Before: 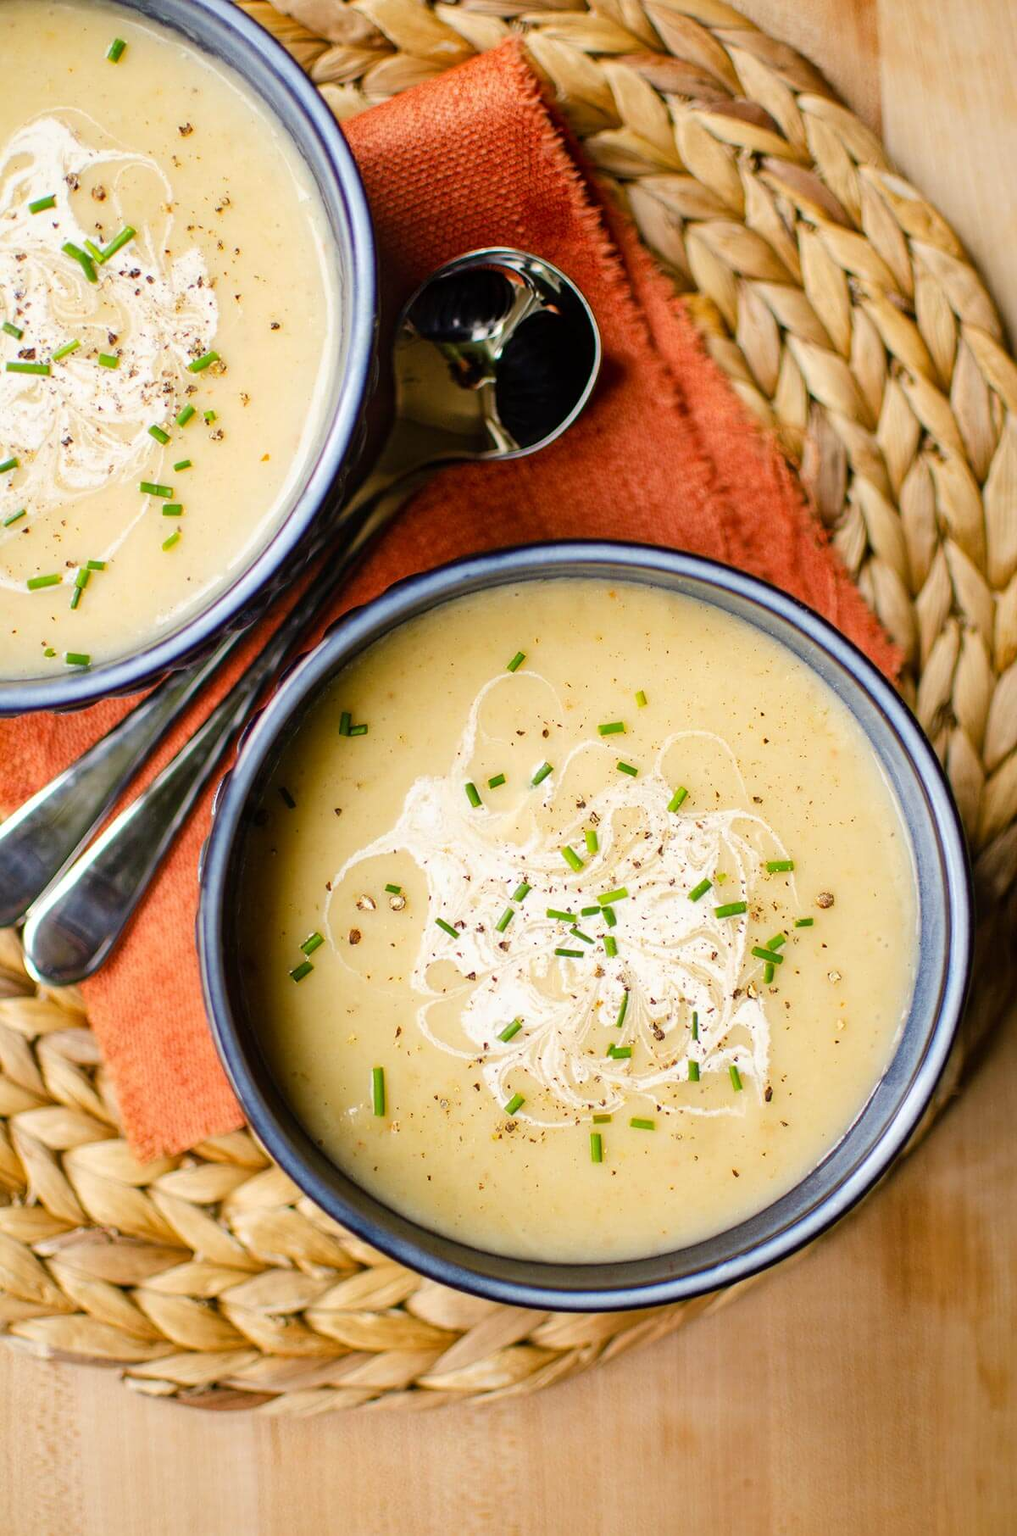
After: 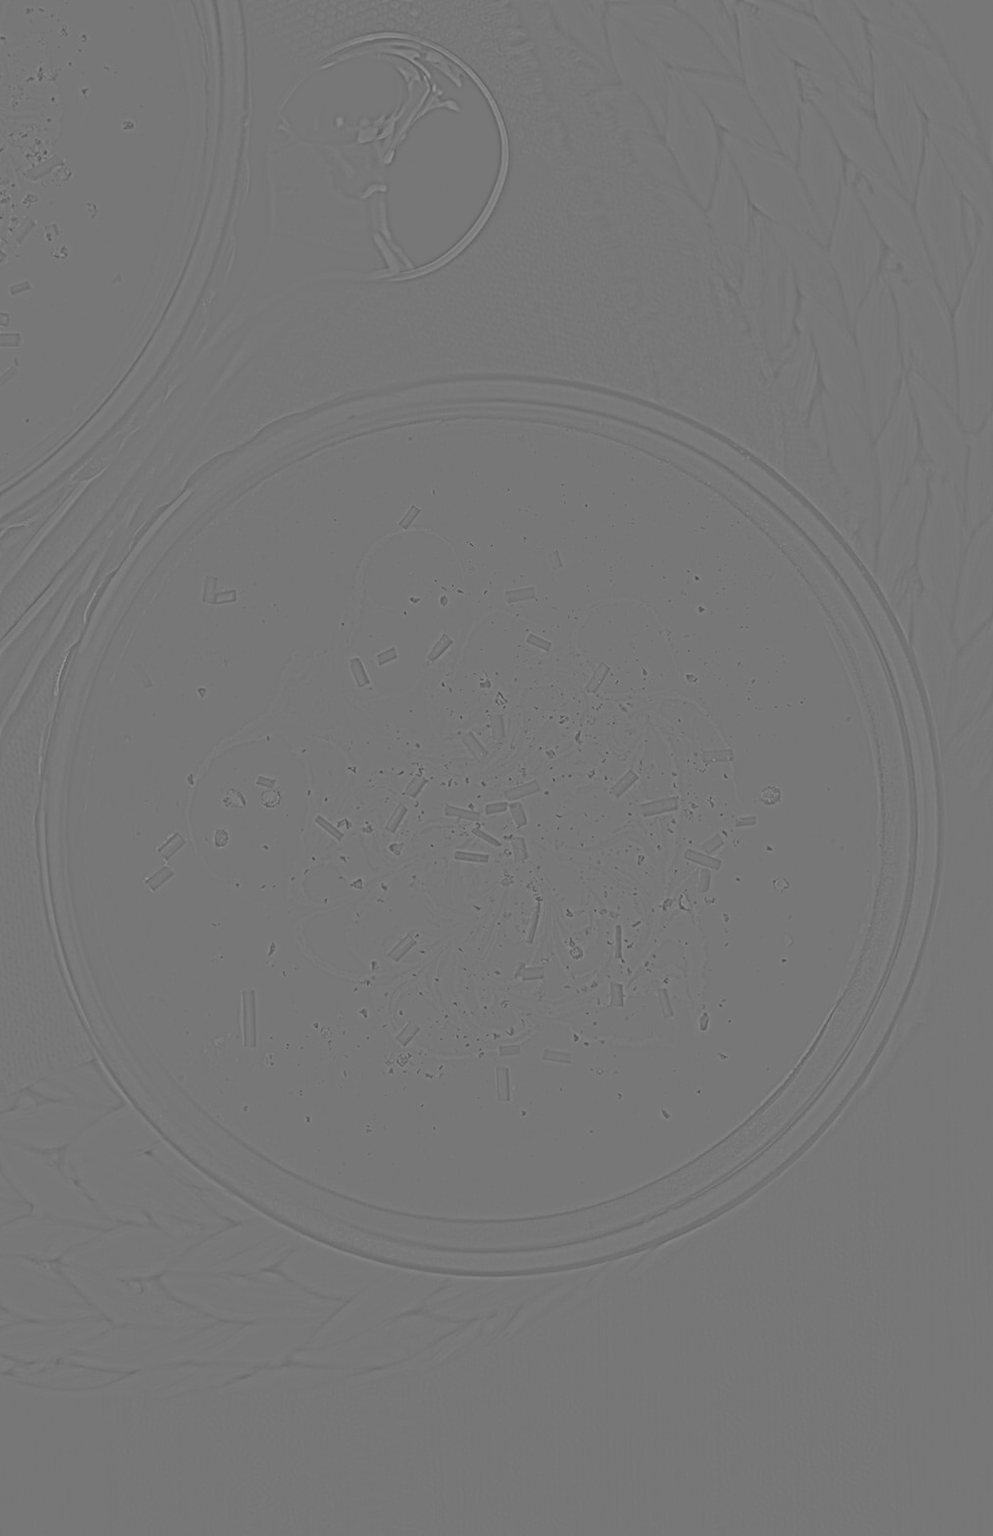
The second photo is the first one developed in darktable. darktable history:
crop: left 16.315%, top 14.246%
highpass: sharpness 5.84%, contrast boost 8.44%
